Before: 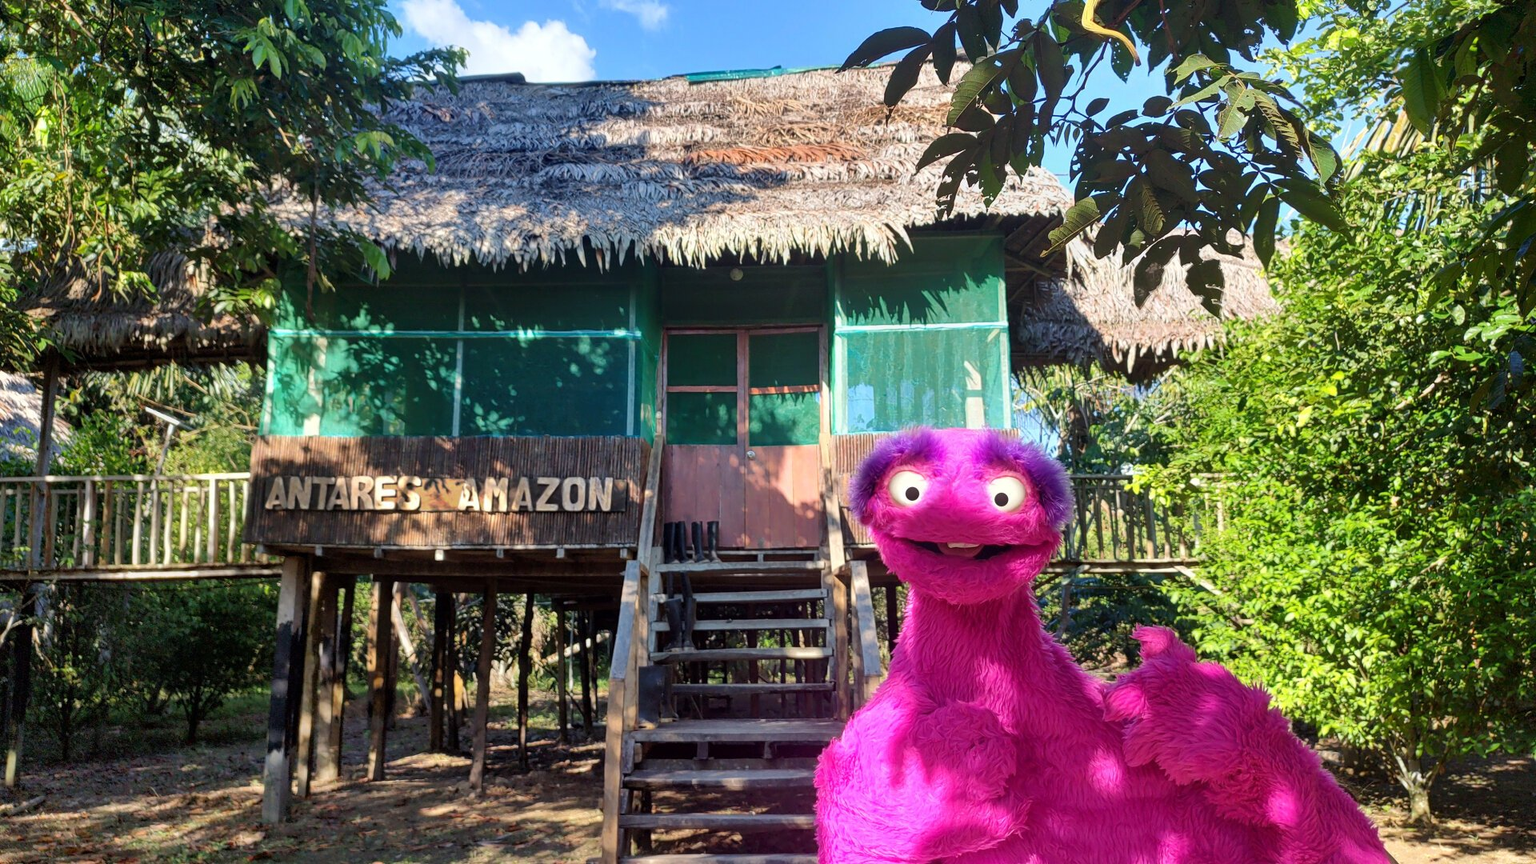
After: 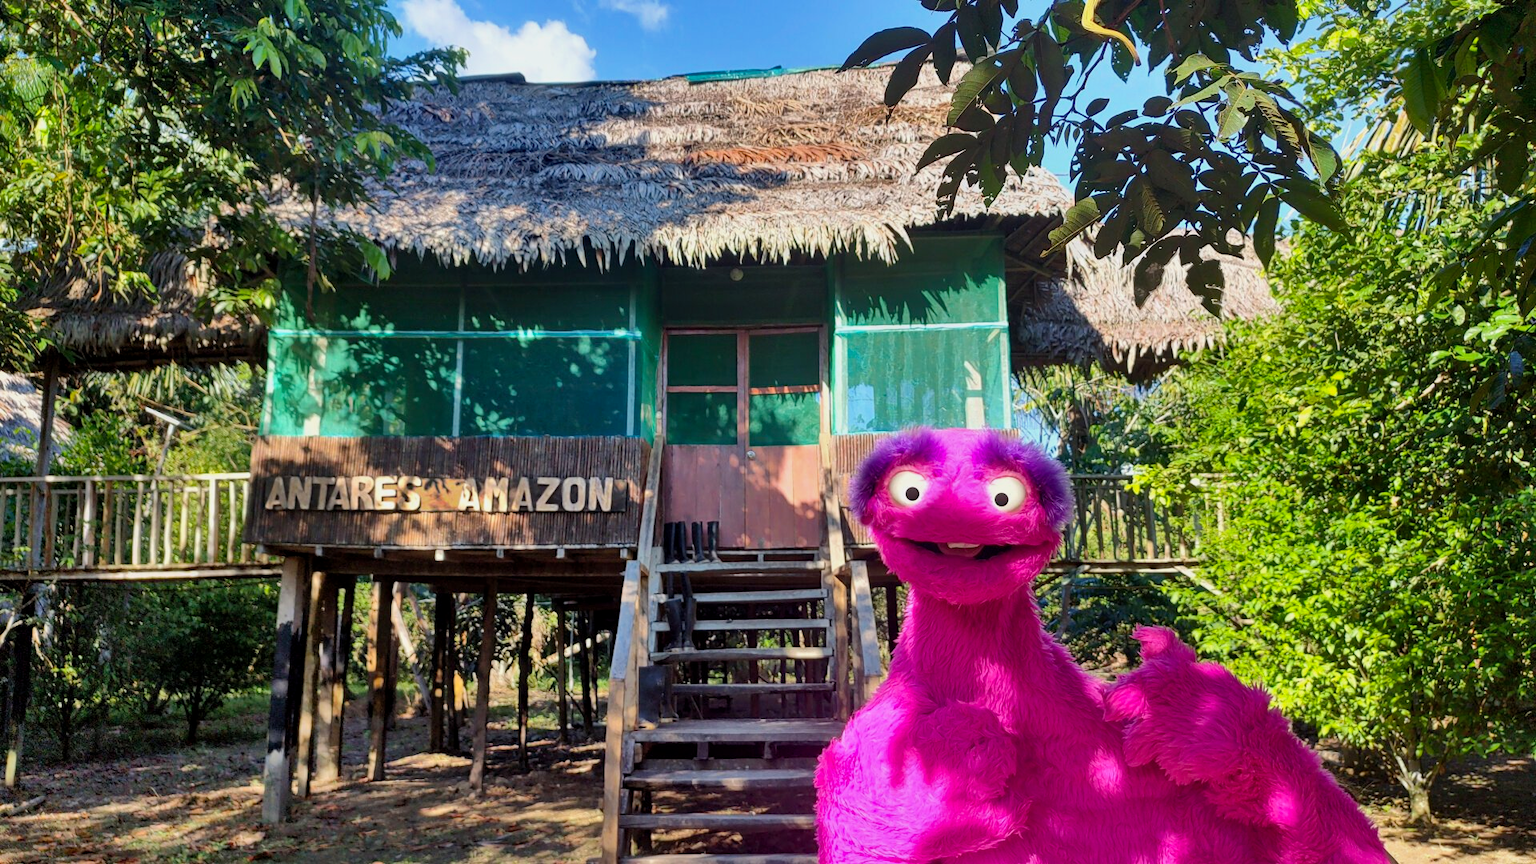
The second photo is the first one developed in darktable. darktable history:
exposure: black level correction 0.001, exposure -0.202 EV, compensate highlight preservation false
shadows and highlights: shadows 52.59, soften with gaussian
color balance rgb: perceptual saturation grading › global saturation 13.074%
